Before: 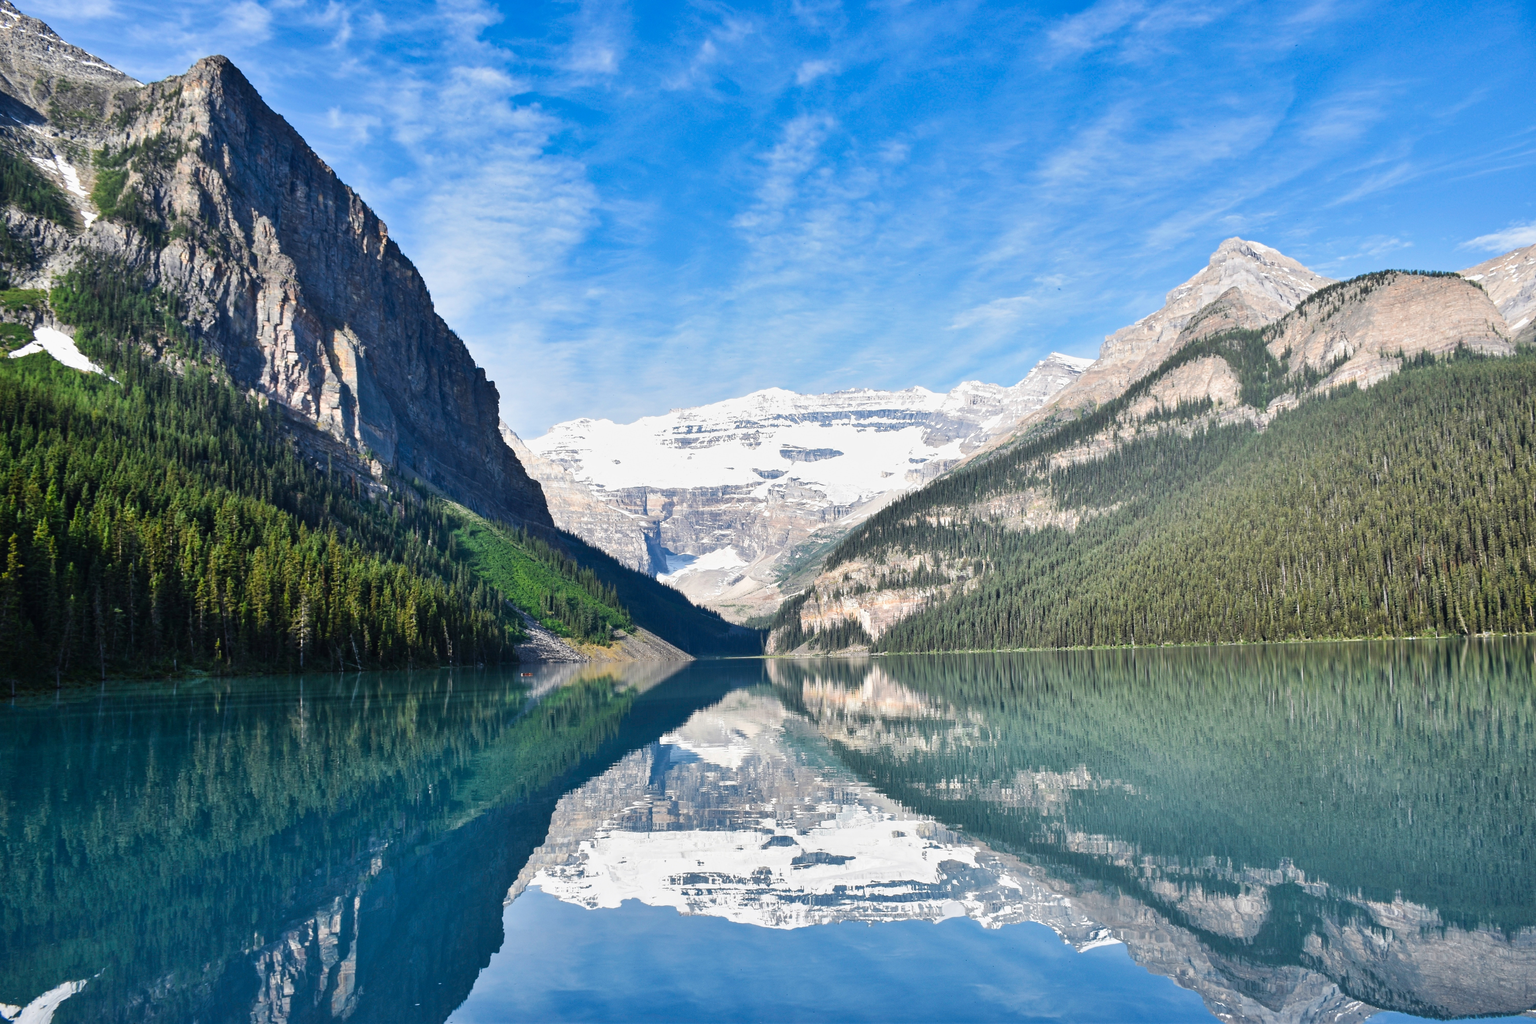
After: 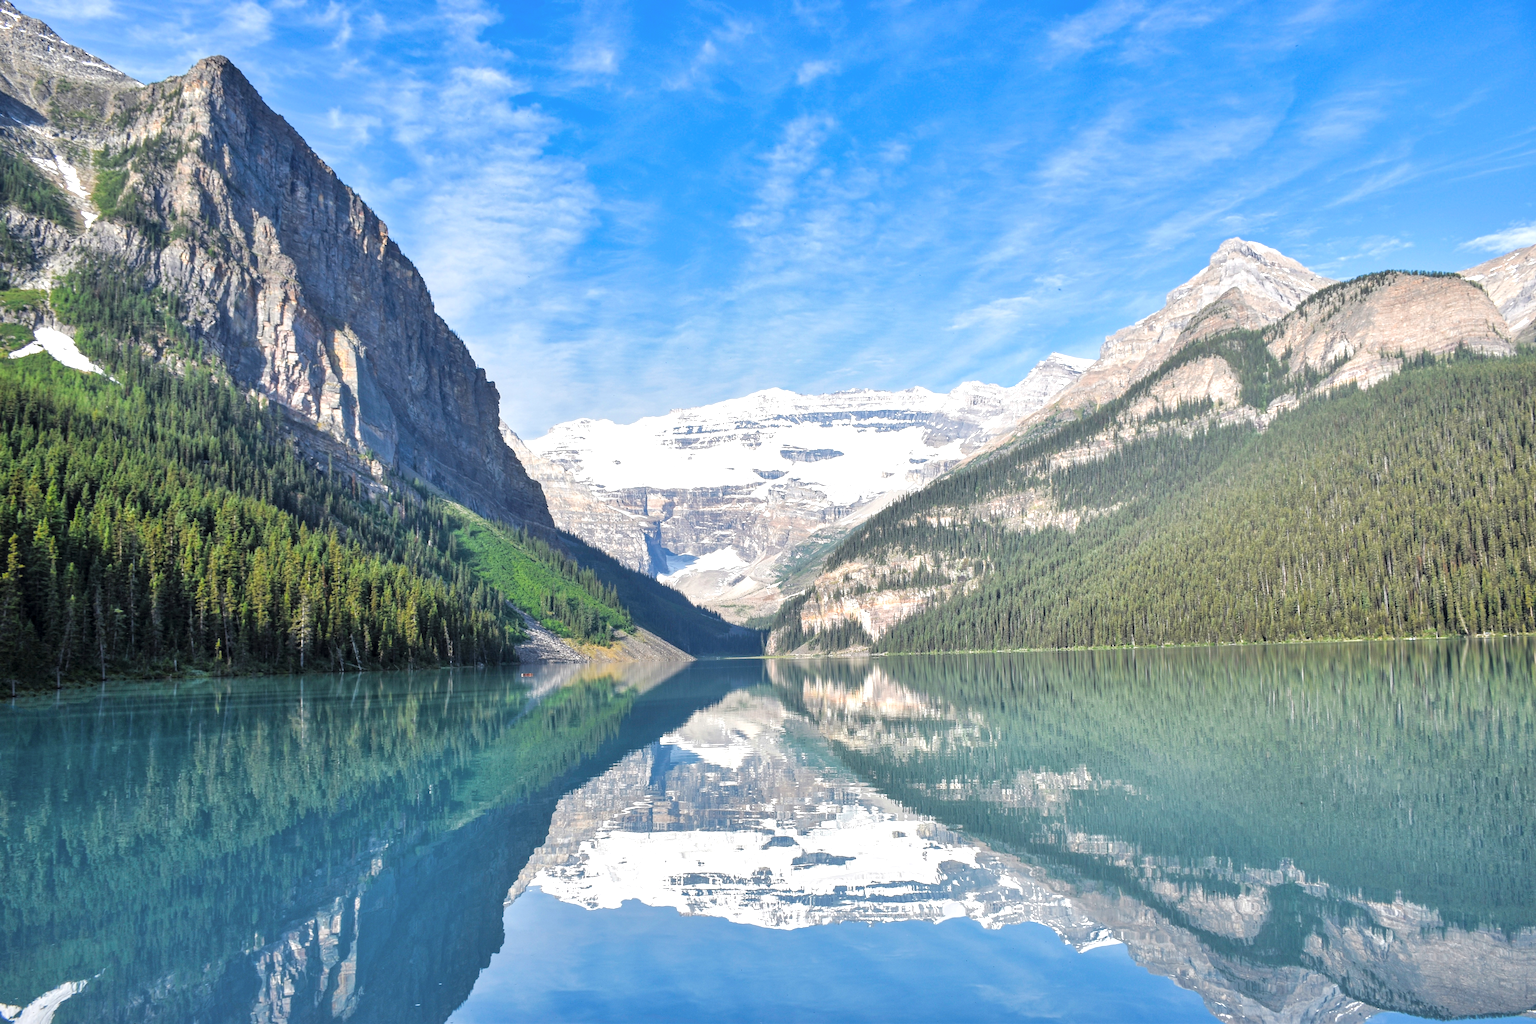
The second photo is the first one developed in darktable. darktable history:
local contrast: on, module defaults
tone curve: curves: ch0 [(0, 0) (0.004, 0.008) (0.077, 0.156) (0.169, 0.29) (0.774, 0.774) (1, 1)], color space Lab, independent channels, preserve colors none
exposure: exposure 0.211 EV, compensate highlight preservation false
